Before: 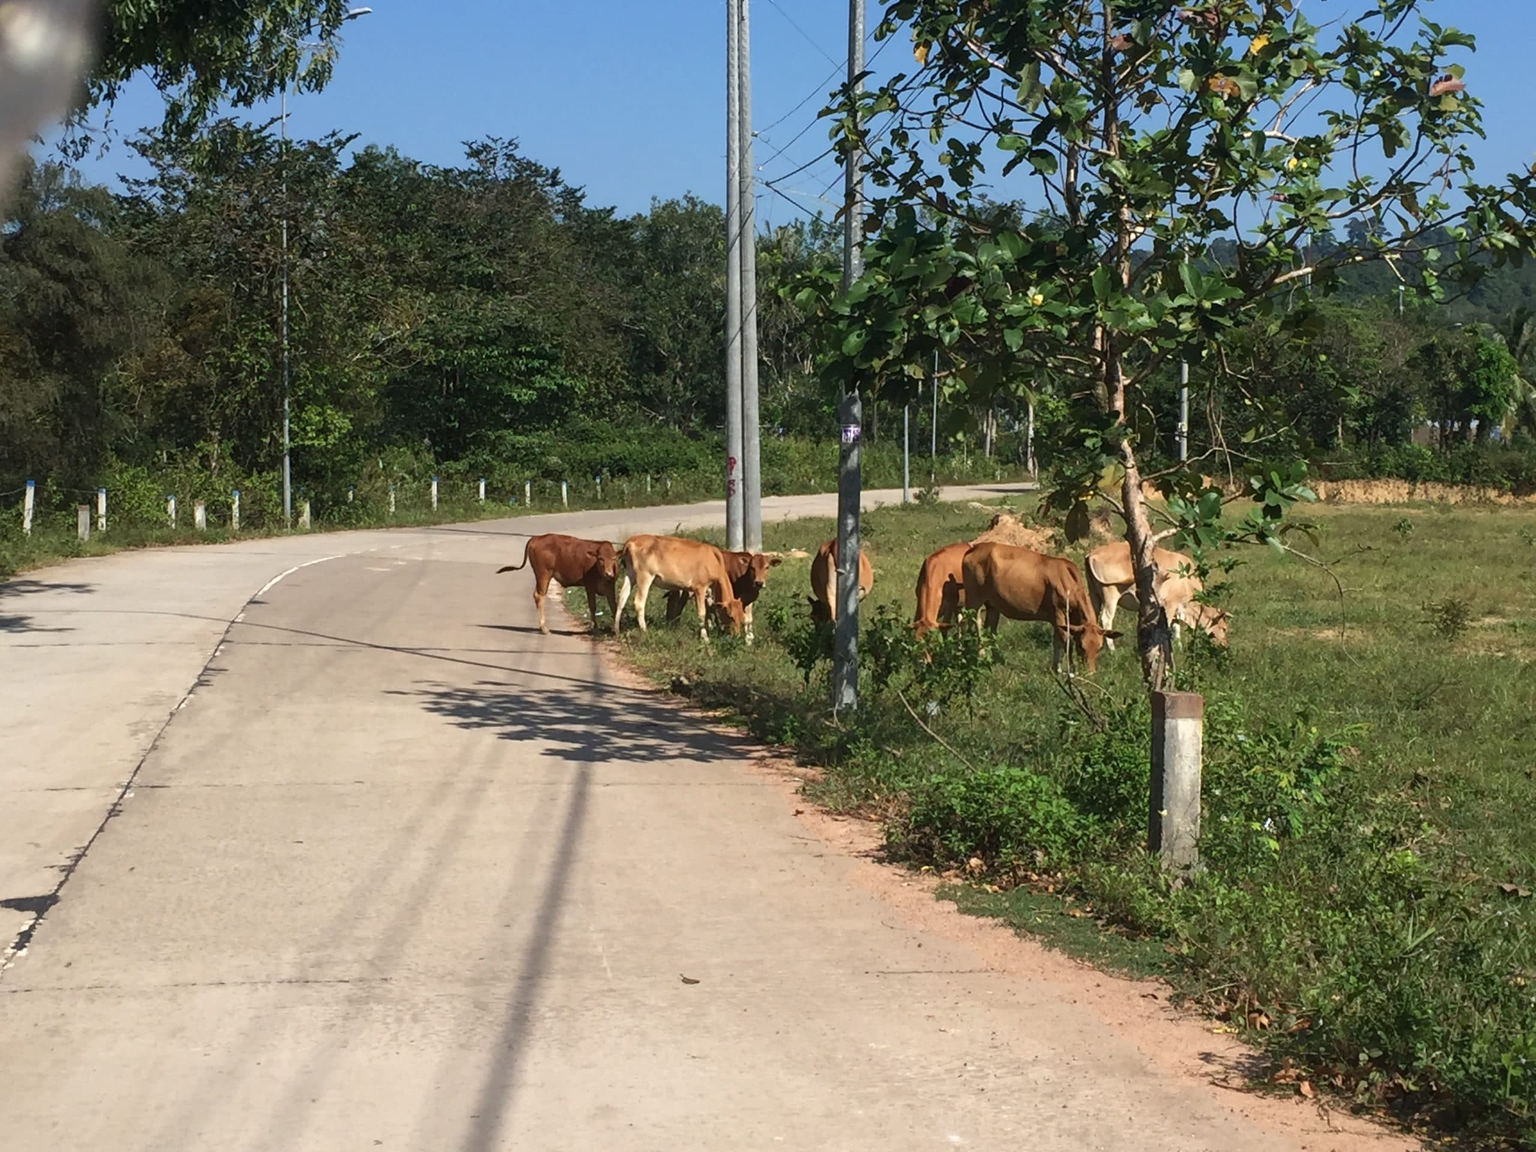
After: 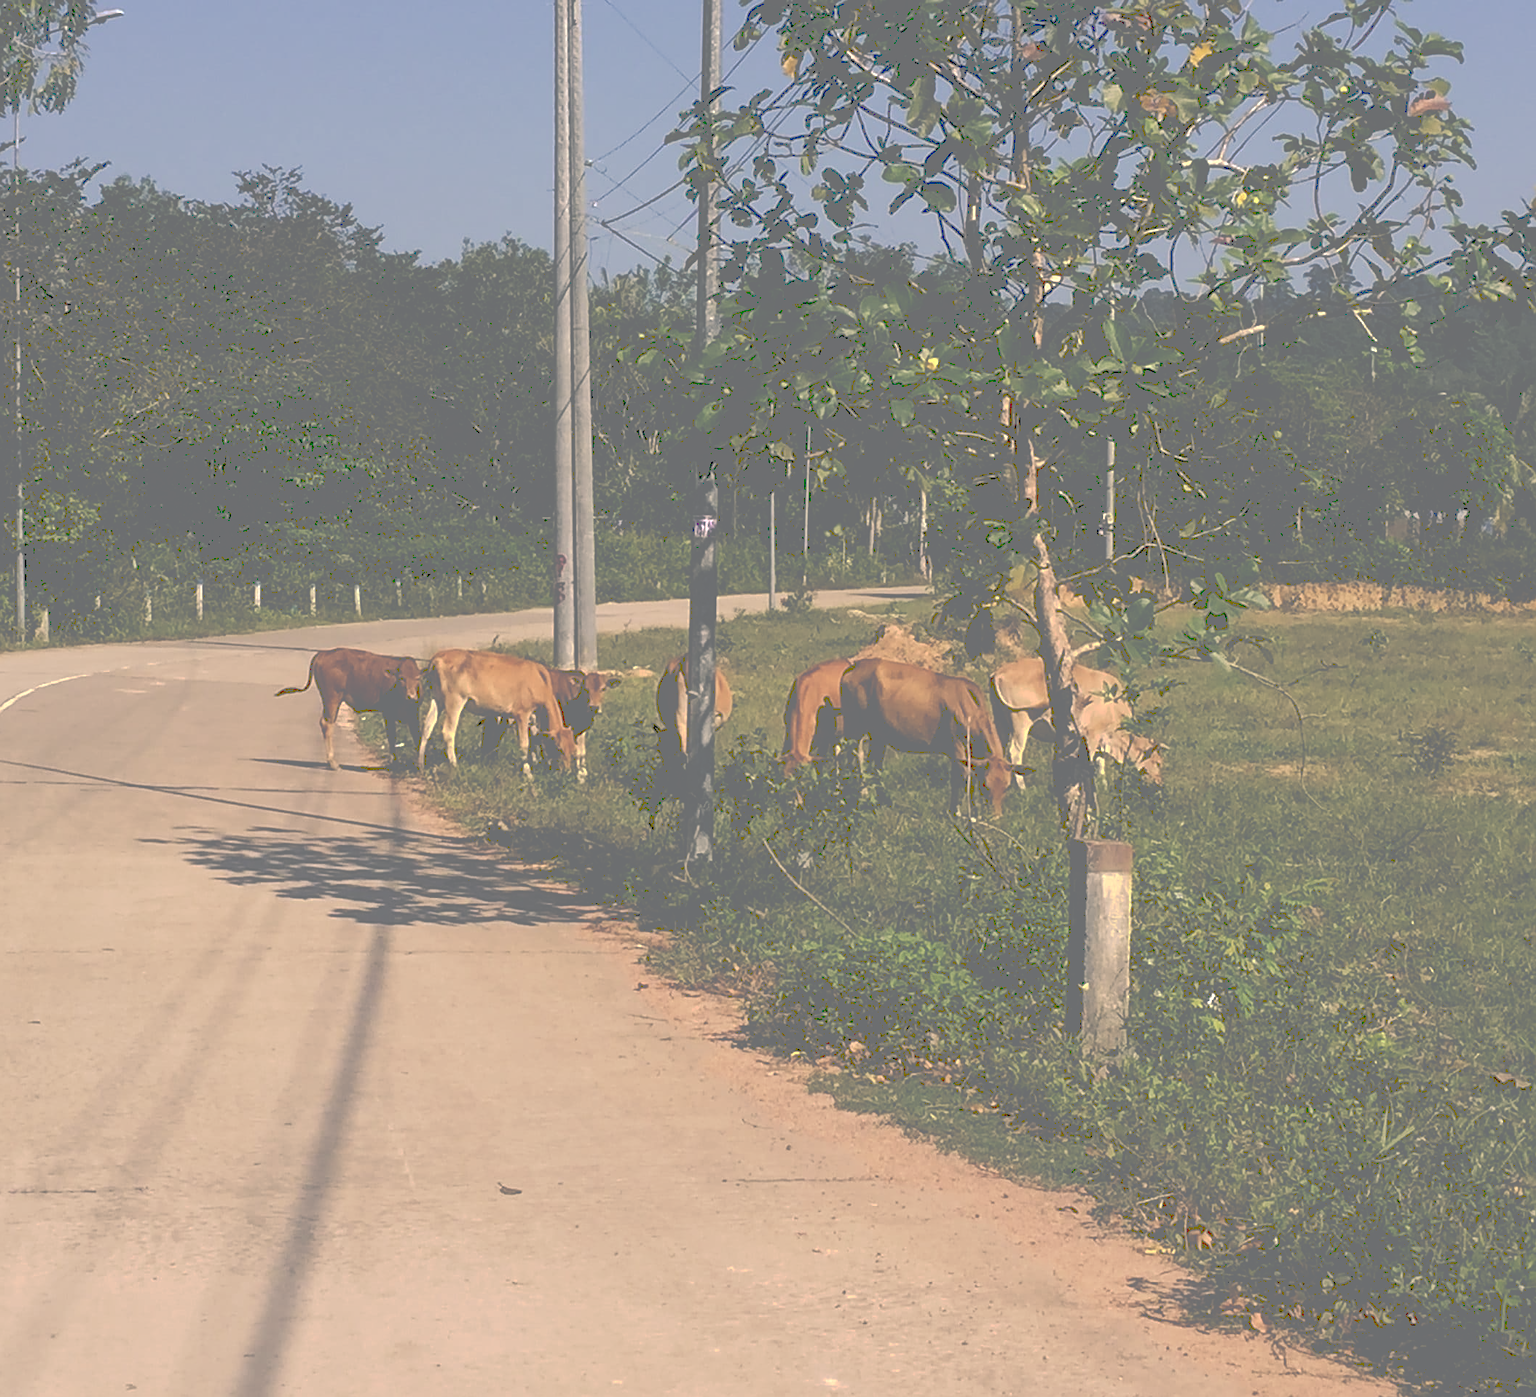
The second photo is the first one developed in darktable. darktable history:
color correction: highlights a* 10.32, highlights b* 14.66, shadows a* -9.59, shadows b* -15.02
crop: left 17.582%, bottom 0.031%
tone curve: curves: ch0 [(0, 0) (0.003, 0.464) (0.011, 0.464) (0.025, 0.464) (0.044, 0.464) (0.069, 0.464) (0.1, 0.463) (0.136, 0.463) (0.177, 0.464) (0.224, 0.469) (0.277, 0.482) (0.335, 0.501) (0.399, 0.53) (0.468, 0.567) (0.543, 0.61) (0.623, 0.663) (0.709, 0.718) (0.801, 0.779) (0.898, 0.842) (1, 1)], preserve colors none
sharpen: on, module defaults
